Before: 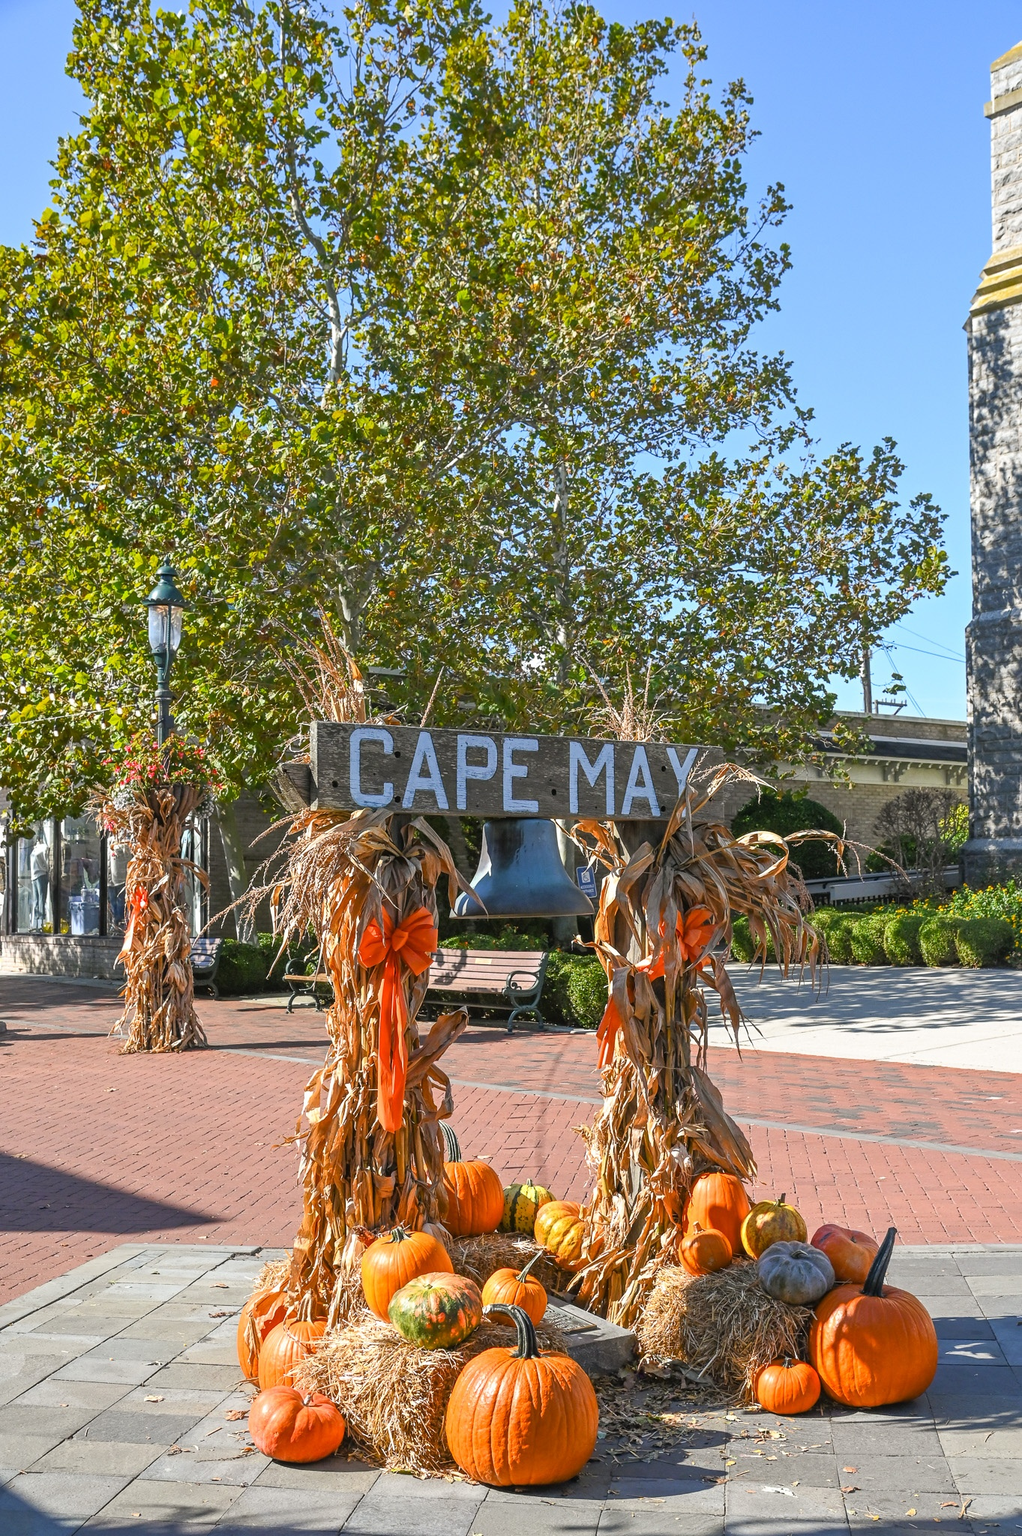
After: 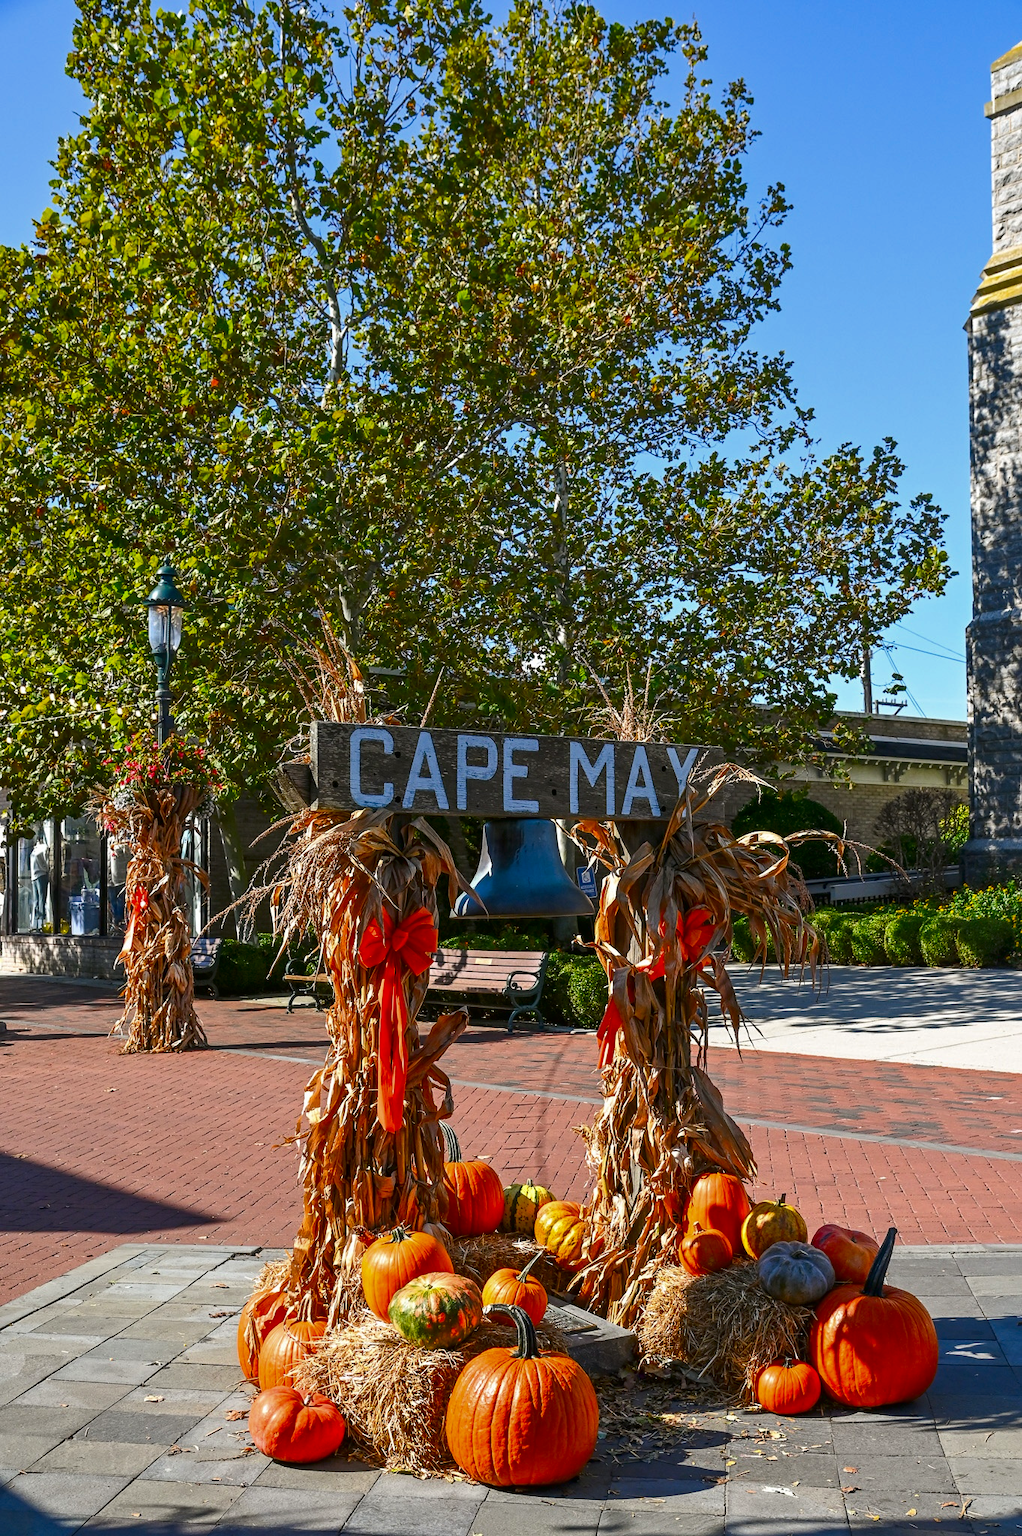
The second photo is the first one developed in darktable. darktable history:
contrast brightness saturation: brightness -0.254, saturation 0.203
